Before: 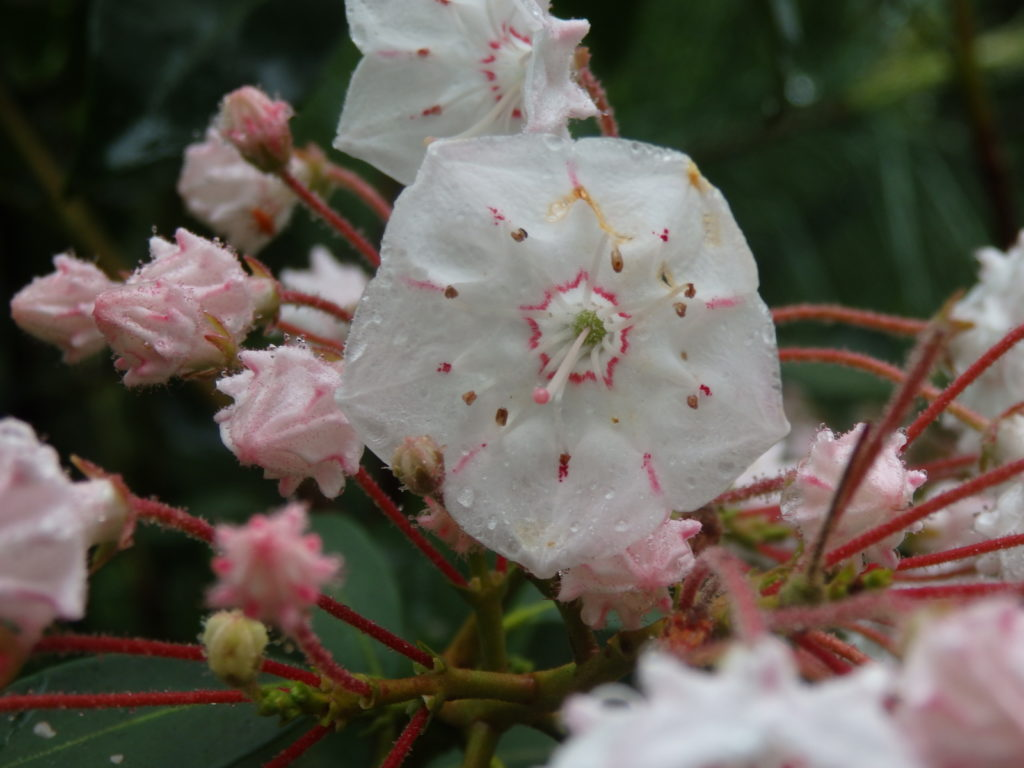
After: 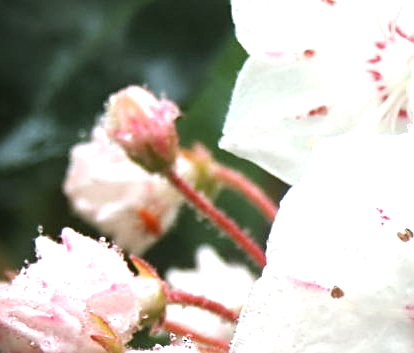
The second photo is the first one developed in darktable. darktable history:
sharpen: amount 0.593
crop and rotate: left 11.158%, top 0.05%, right 48.351%, bottom 53.876%
exposure: black level correction 0, exposure 1.99 EV, compensate highlight preservation false
vignetting: fall-off radius 60.98%, brightness -0.402, saturation -0.292
